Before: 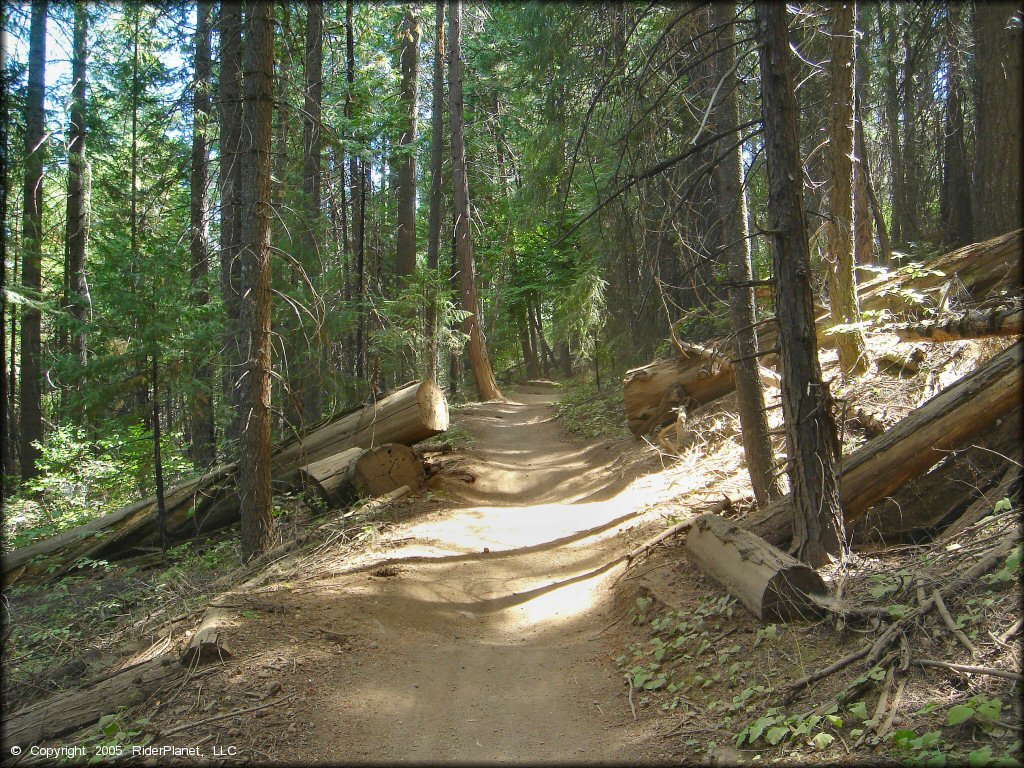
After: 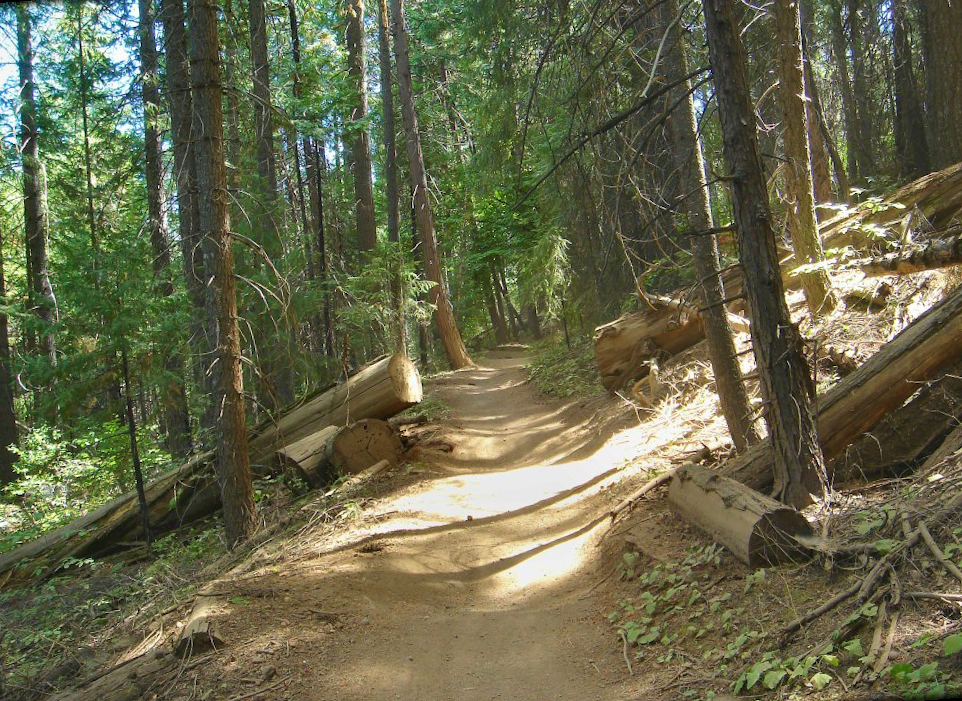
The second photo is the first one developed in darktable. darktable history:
velvia: on, module defaults
rotate and perspective: rotation -4.57°, crop left 0.054, crop right 0.944, crop top 0.087, crop bottom 0.914
